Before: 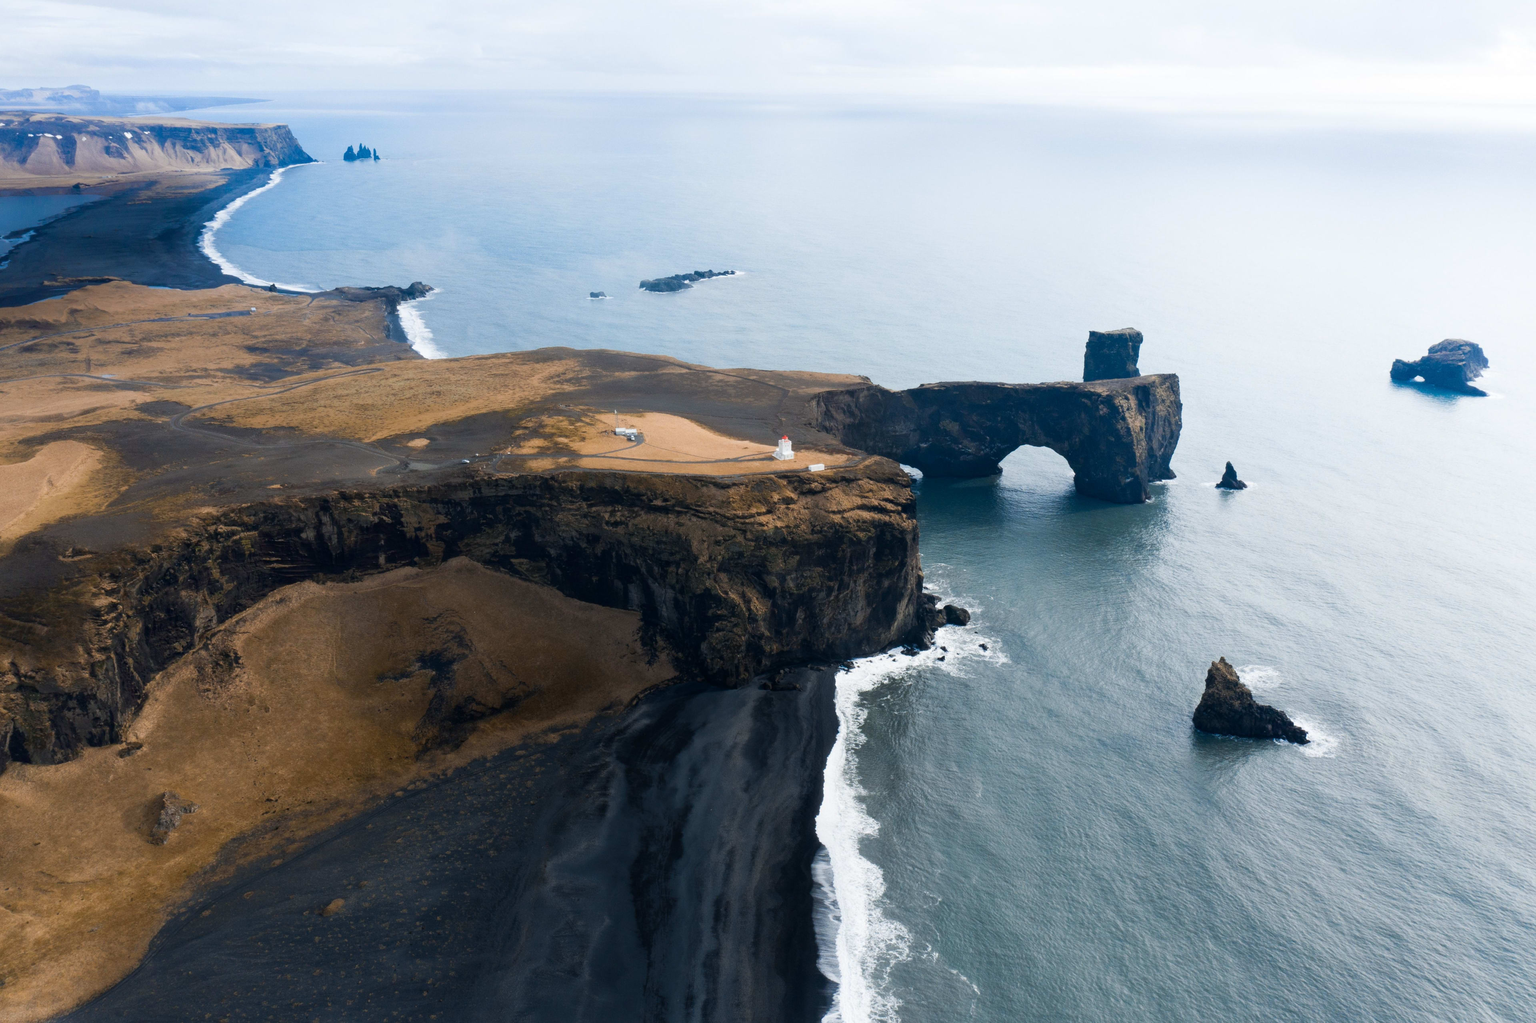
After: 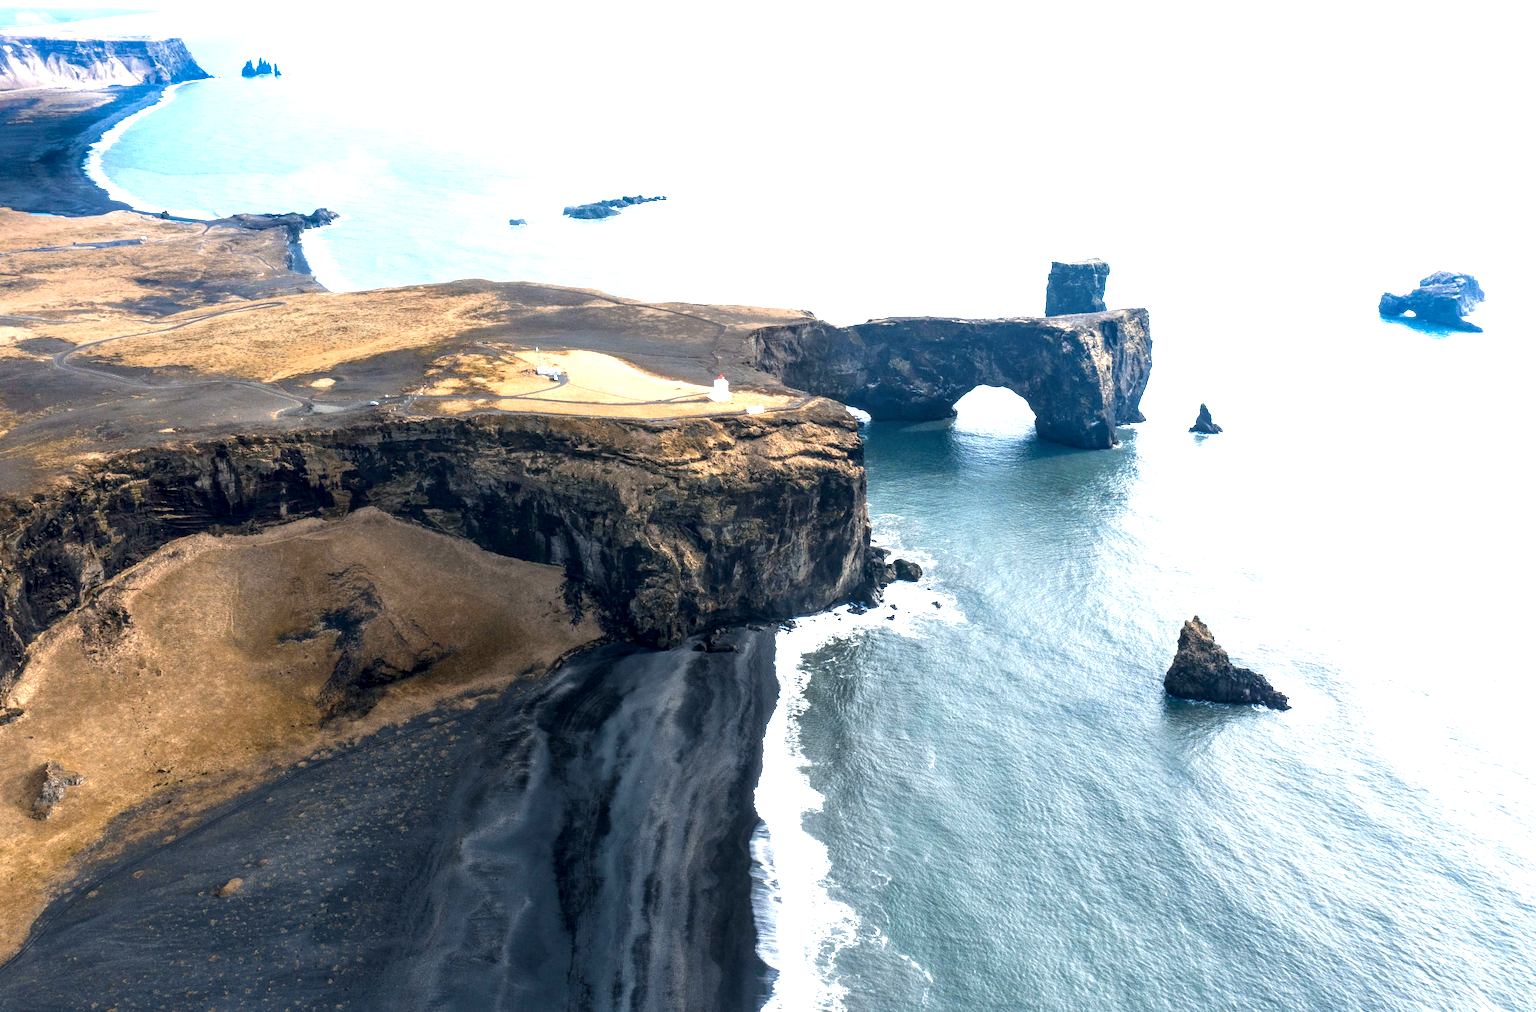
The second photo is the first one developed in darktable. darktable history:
crop and rotate: left 7.898%, top 8.843%
exposure: exposure 1.222 EV, compensate highlight preservation false
local contrast: detail 150%
base curve: preserve colors none
